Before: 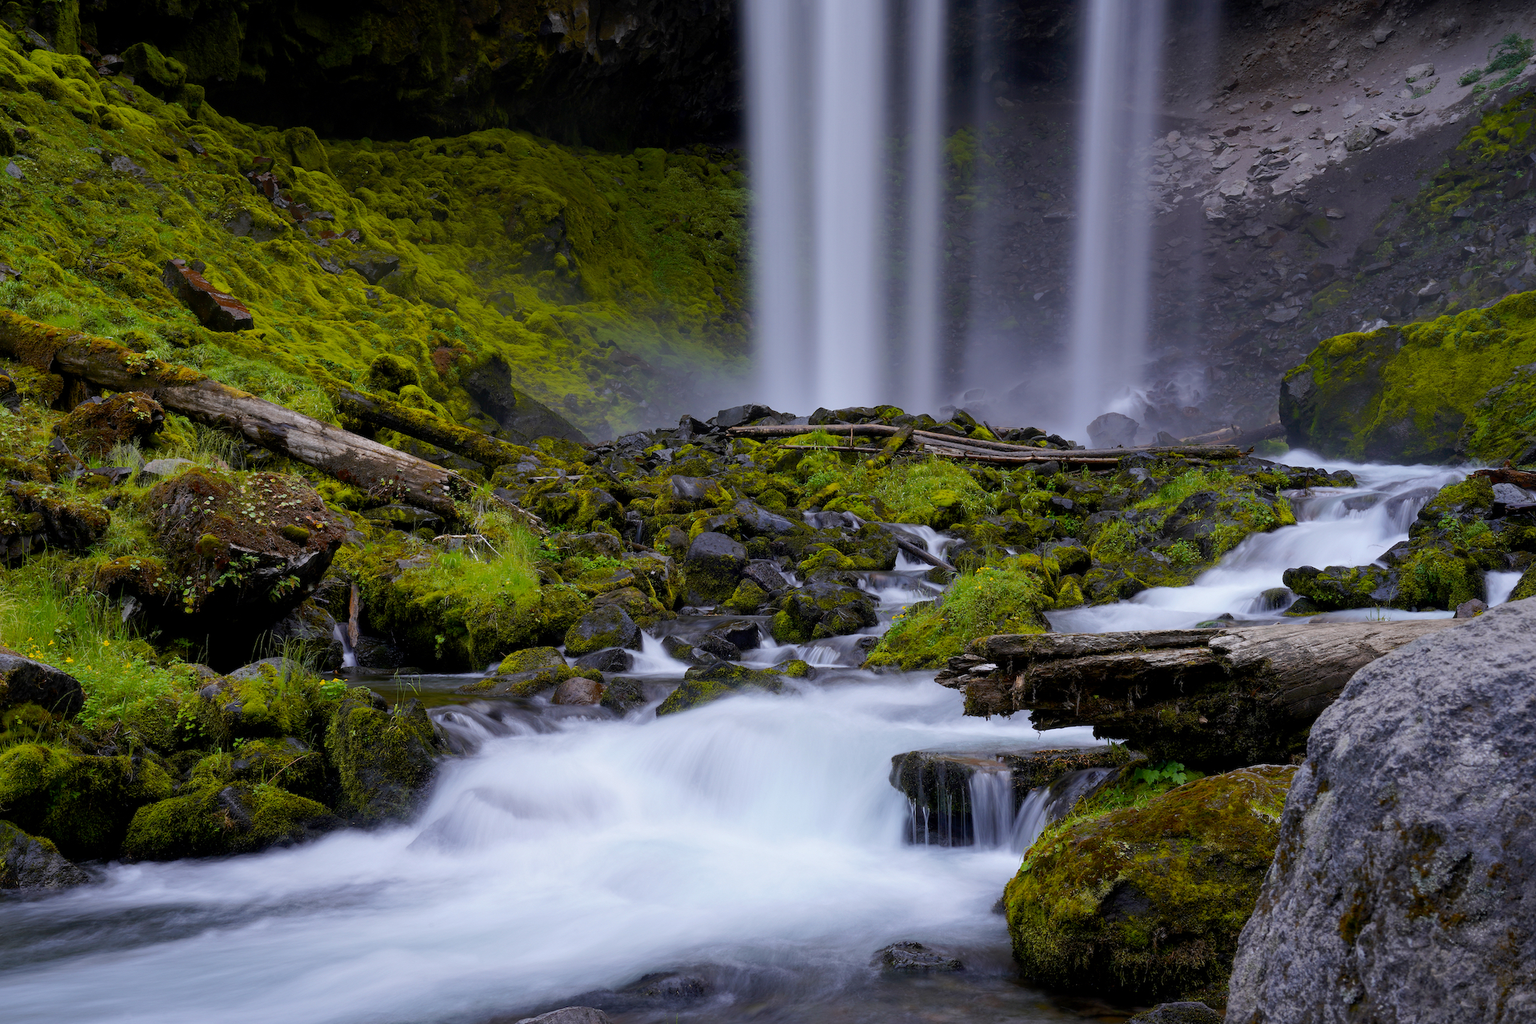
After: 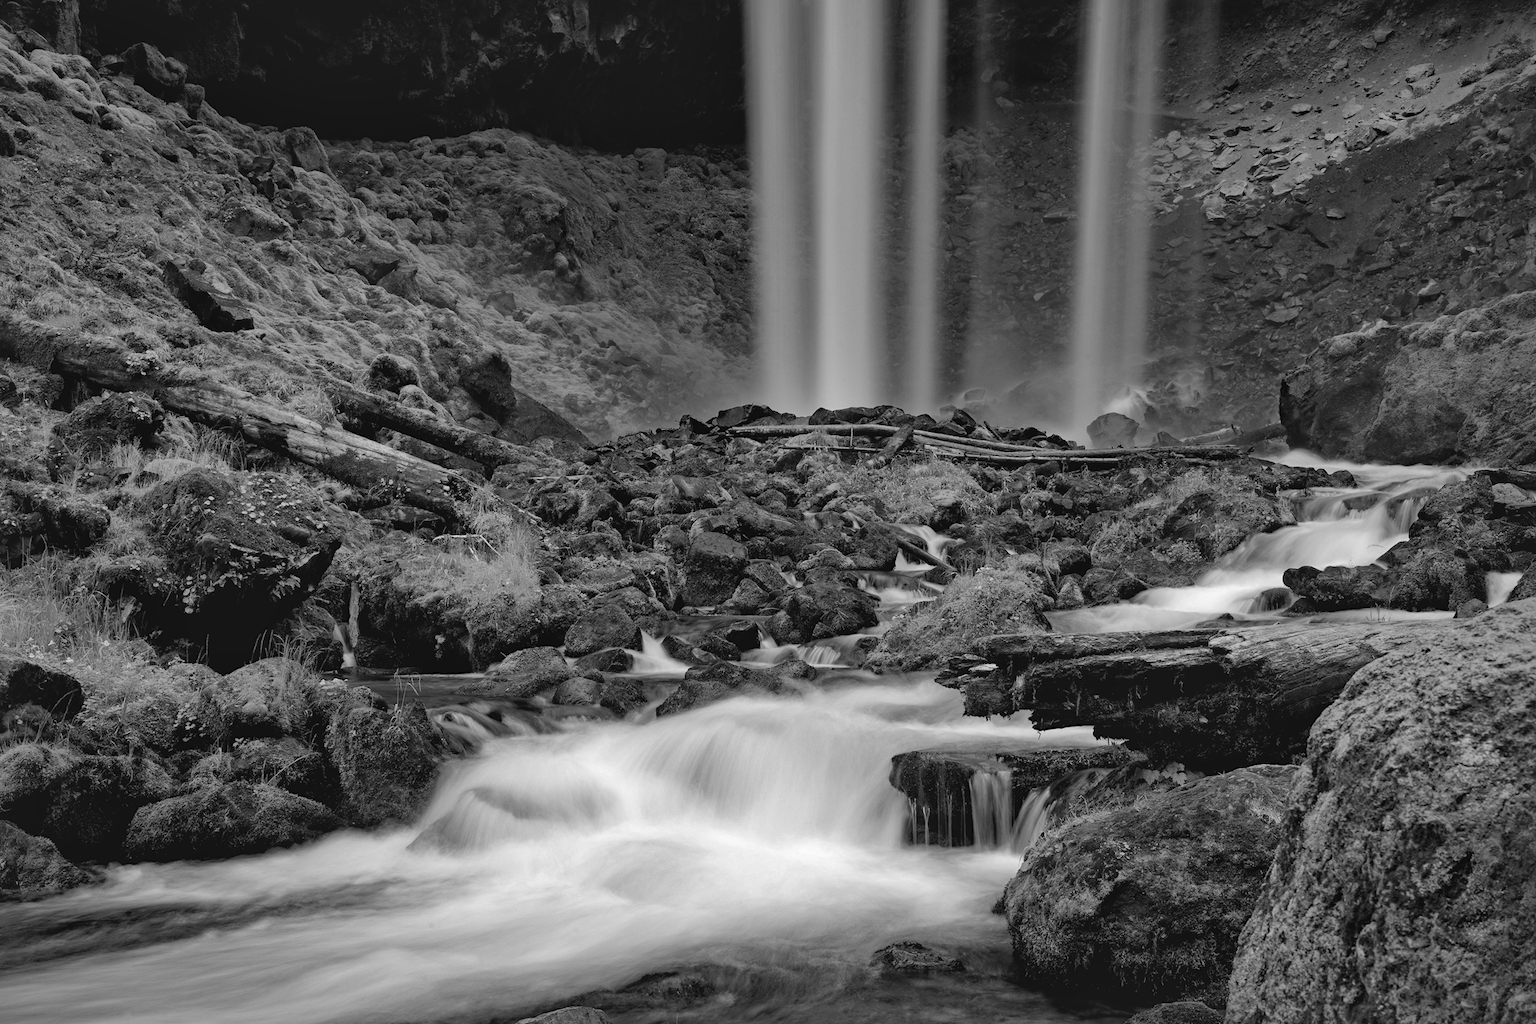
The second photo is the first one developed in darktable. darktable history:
haze removal: strength 0.53, distance 0.925, compatibility mode true, adaptive false
contrast brightness saturation: contrast -0.15, brightness 0.05, saturation -0.12
monochrome: a 32, b 64, size 2.3
local contrast: mode bilateral grid, contrast 20, coarseness 50, detail 150%, midtone range 0.2
